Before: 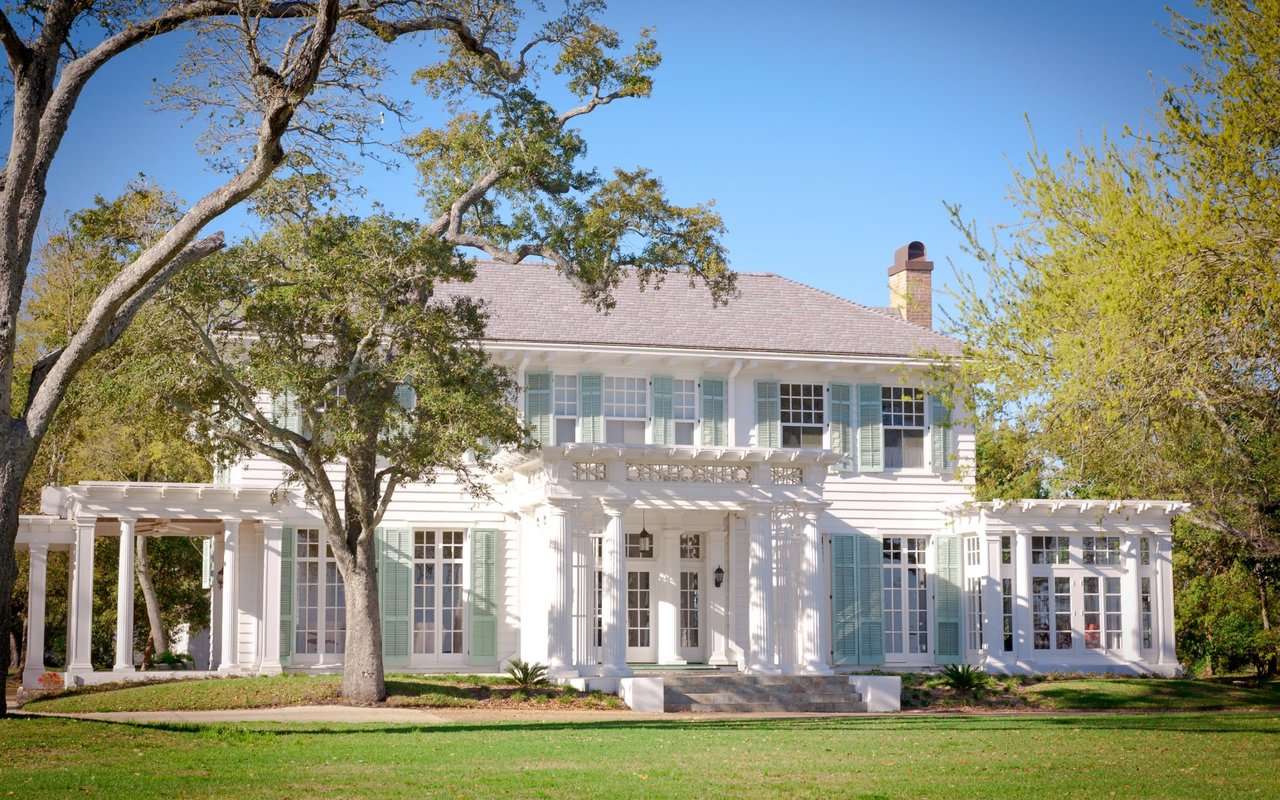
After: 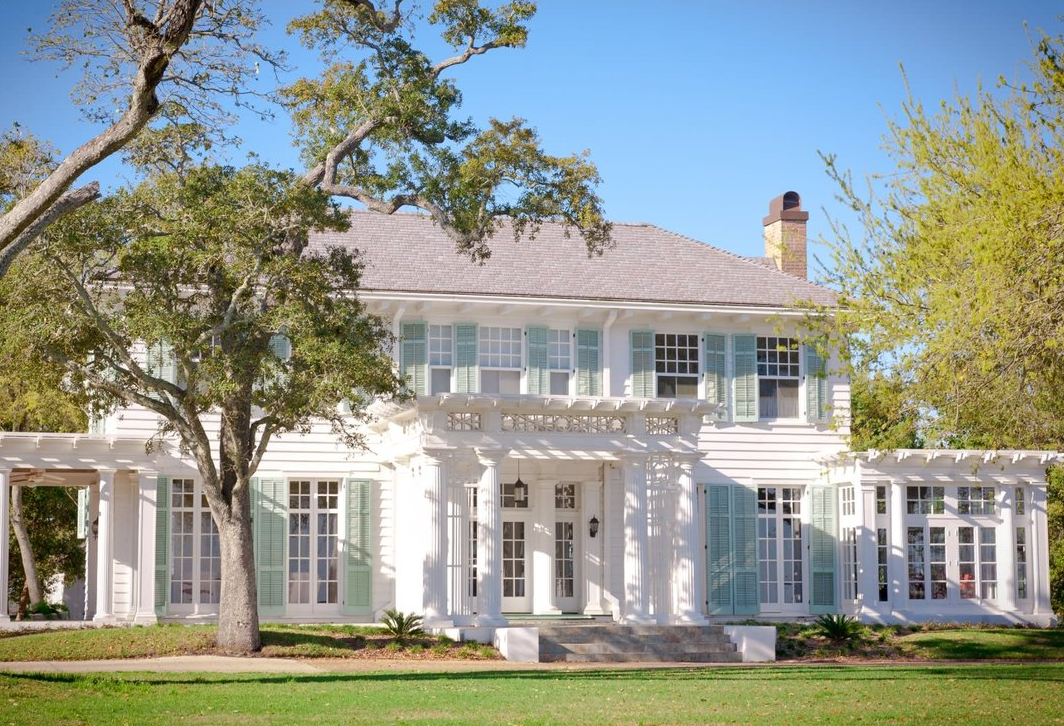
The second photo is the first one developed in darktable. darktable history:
crop: left 9.779%, top 6.29%, right 7.083%, bottom 2.622%
color correction: highlights b* -0.004
